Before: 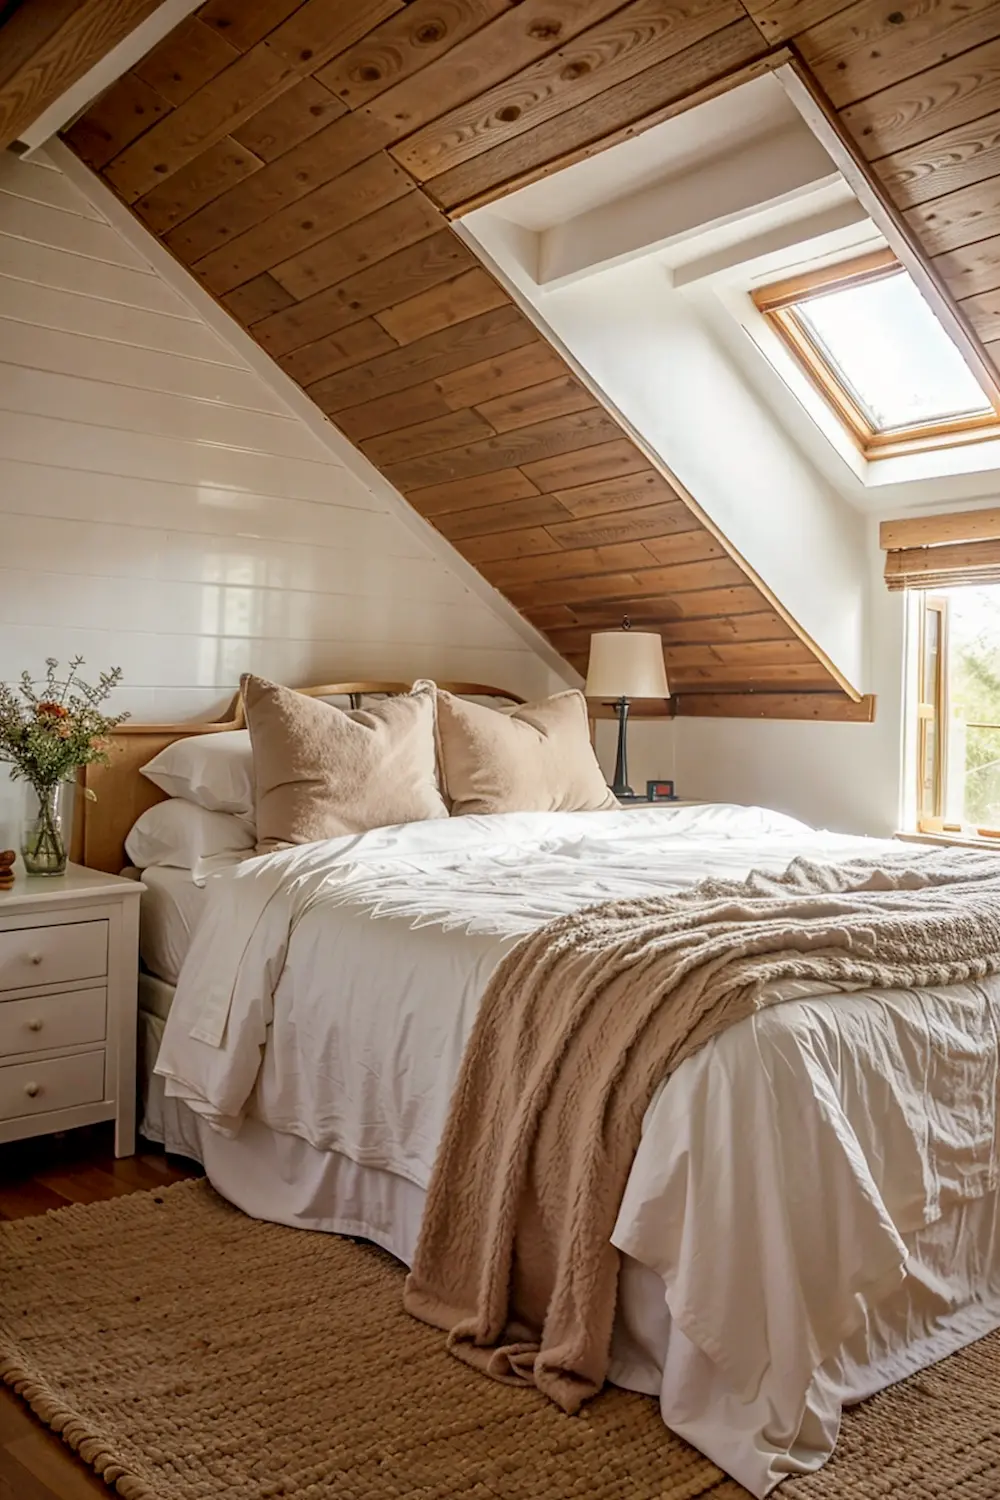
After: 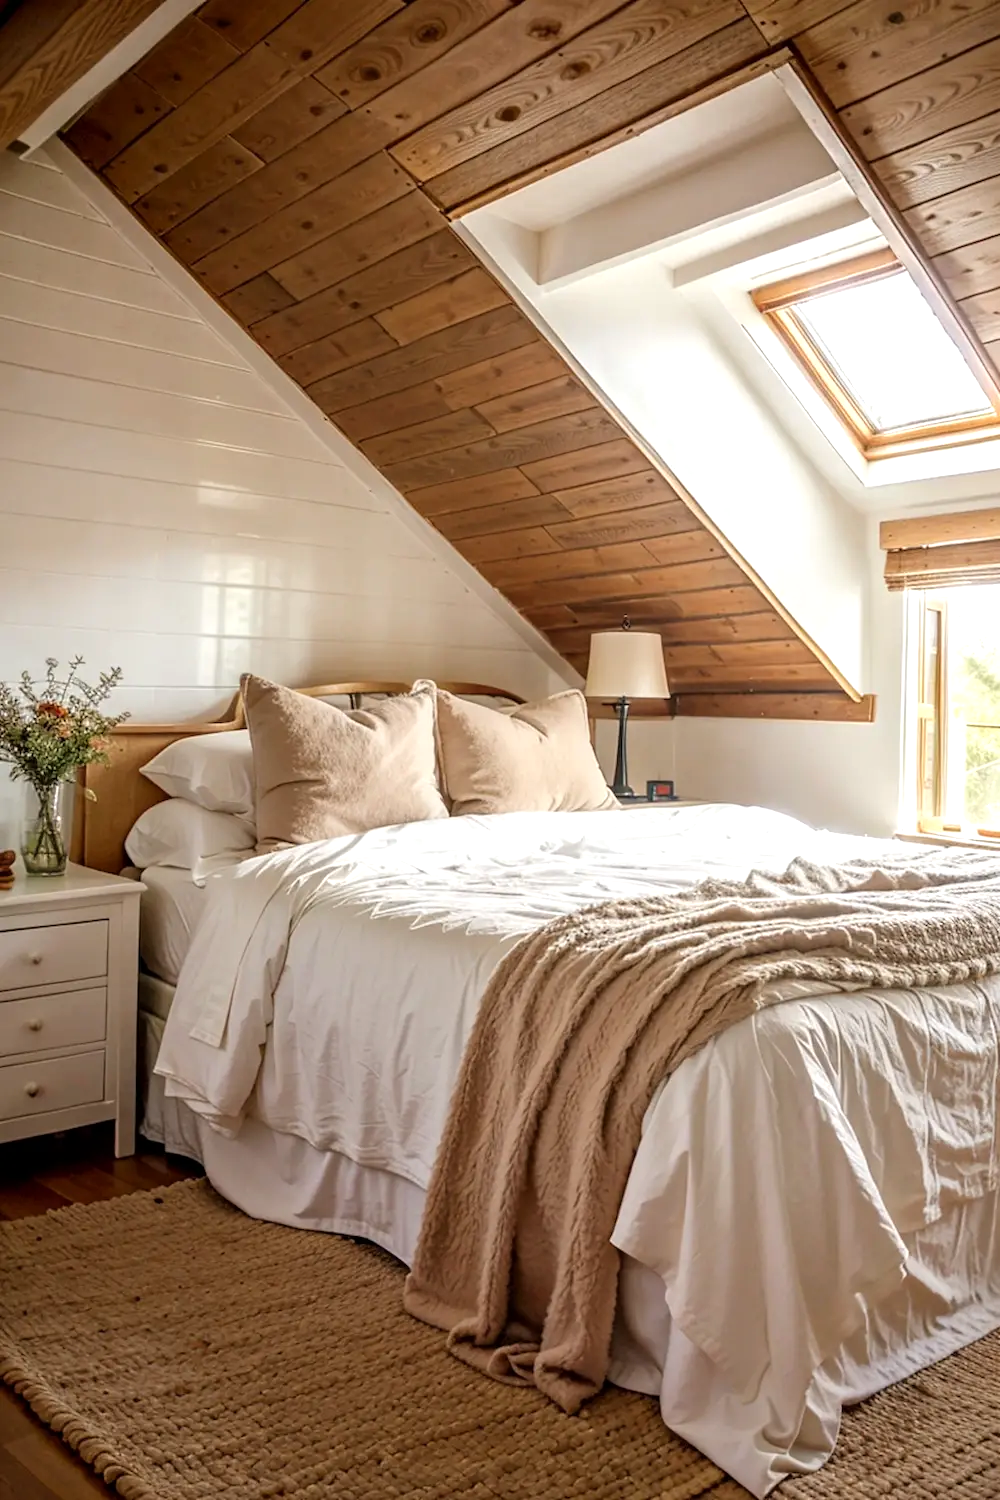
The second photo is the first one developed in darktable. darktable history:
tone equalizer: -8 EV -0.418 EV, -7 EV -0.356 EV, -6 EV -0.33 EV, -5 EV -0.246 EV, -3 EV 0.211 EV, -2 EV 0.356 EV, -1 EV 0.38 EV, +0 EV 0.416 EV
levels: mode automatic, levels [0, 0.474, 0.947]
